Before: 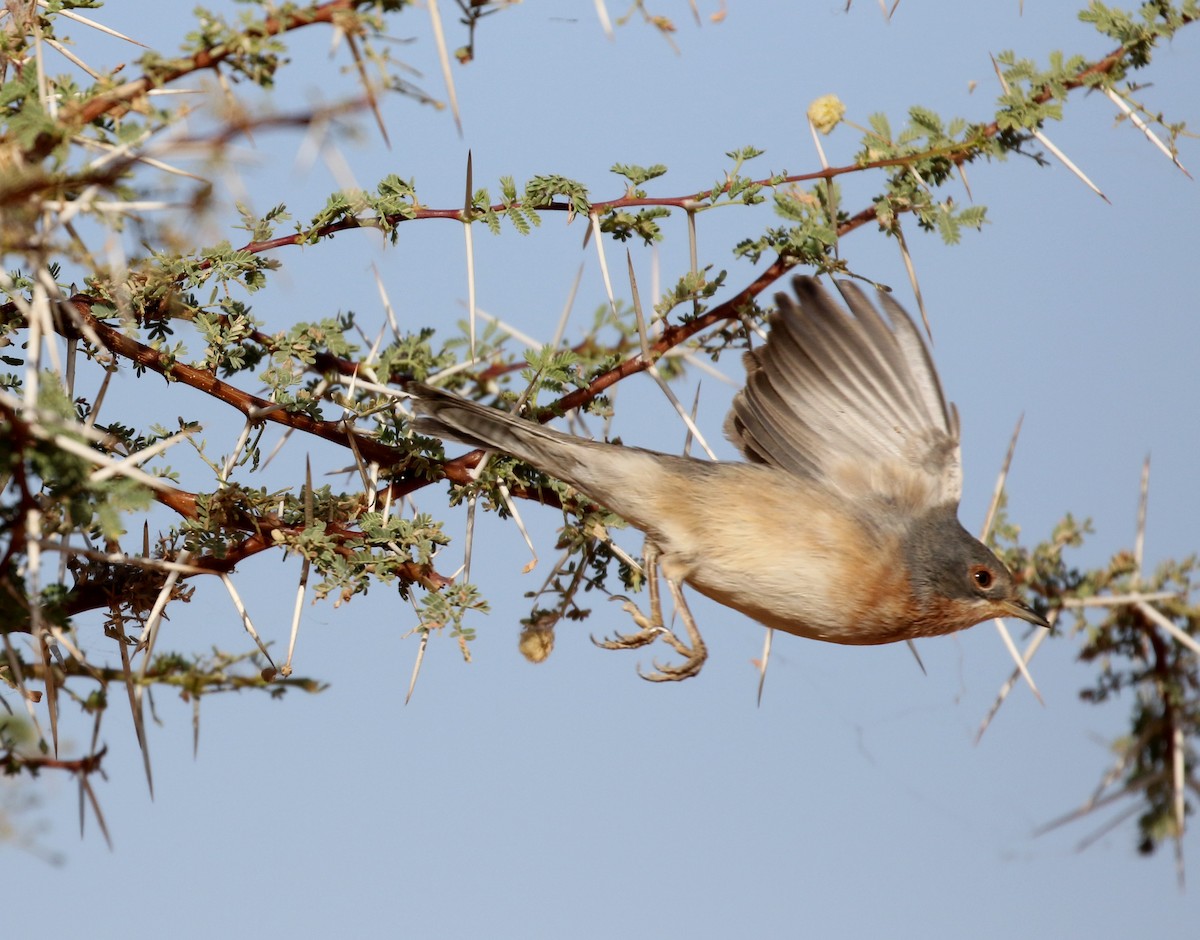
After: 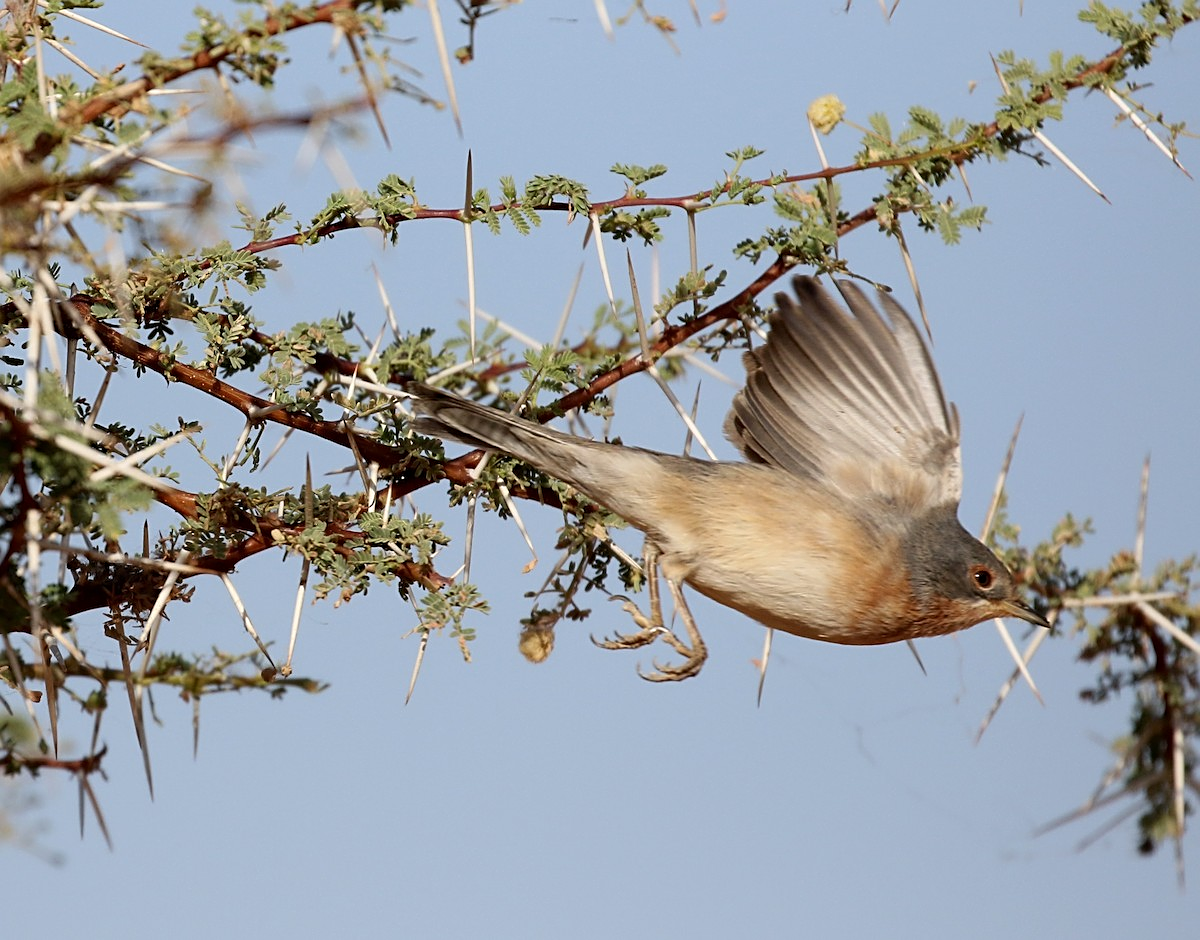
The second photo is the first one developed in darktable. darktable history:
sharpen: on, module defaults
exposure: exposure -0.012 EV, compensate highlight preservation false
